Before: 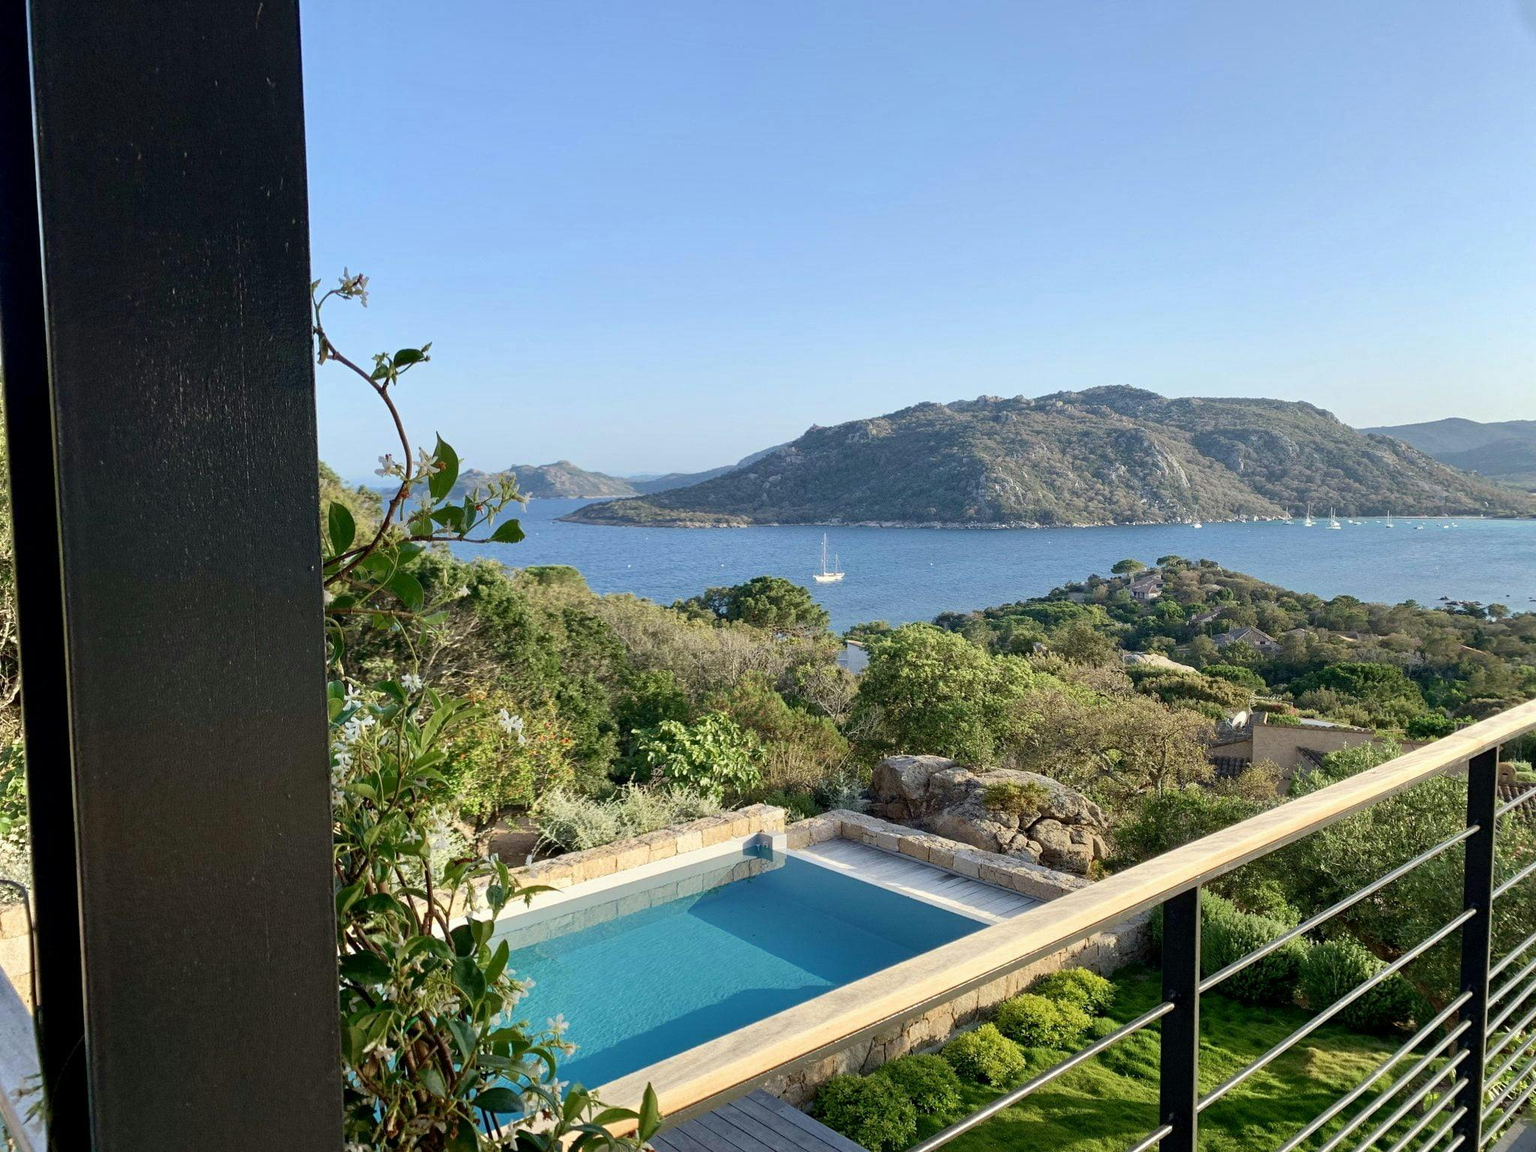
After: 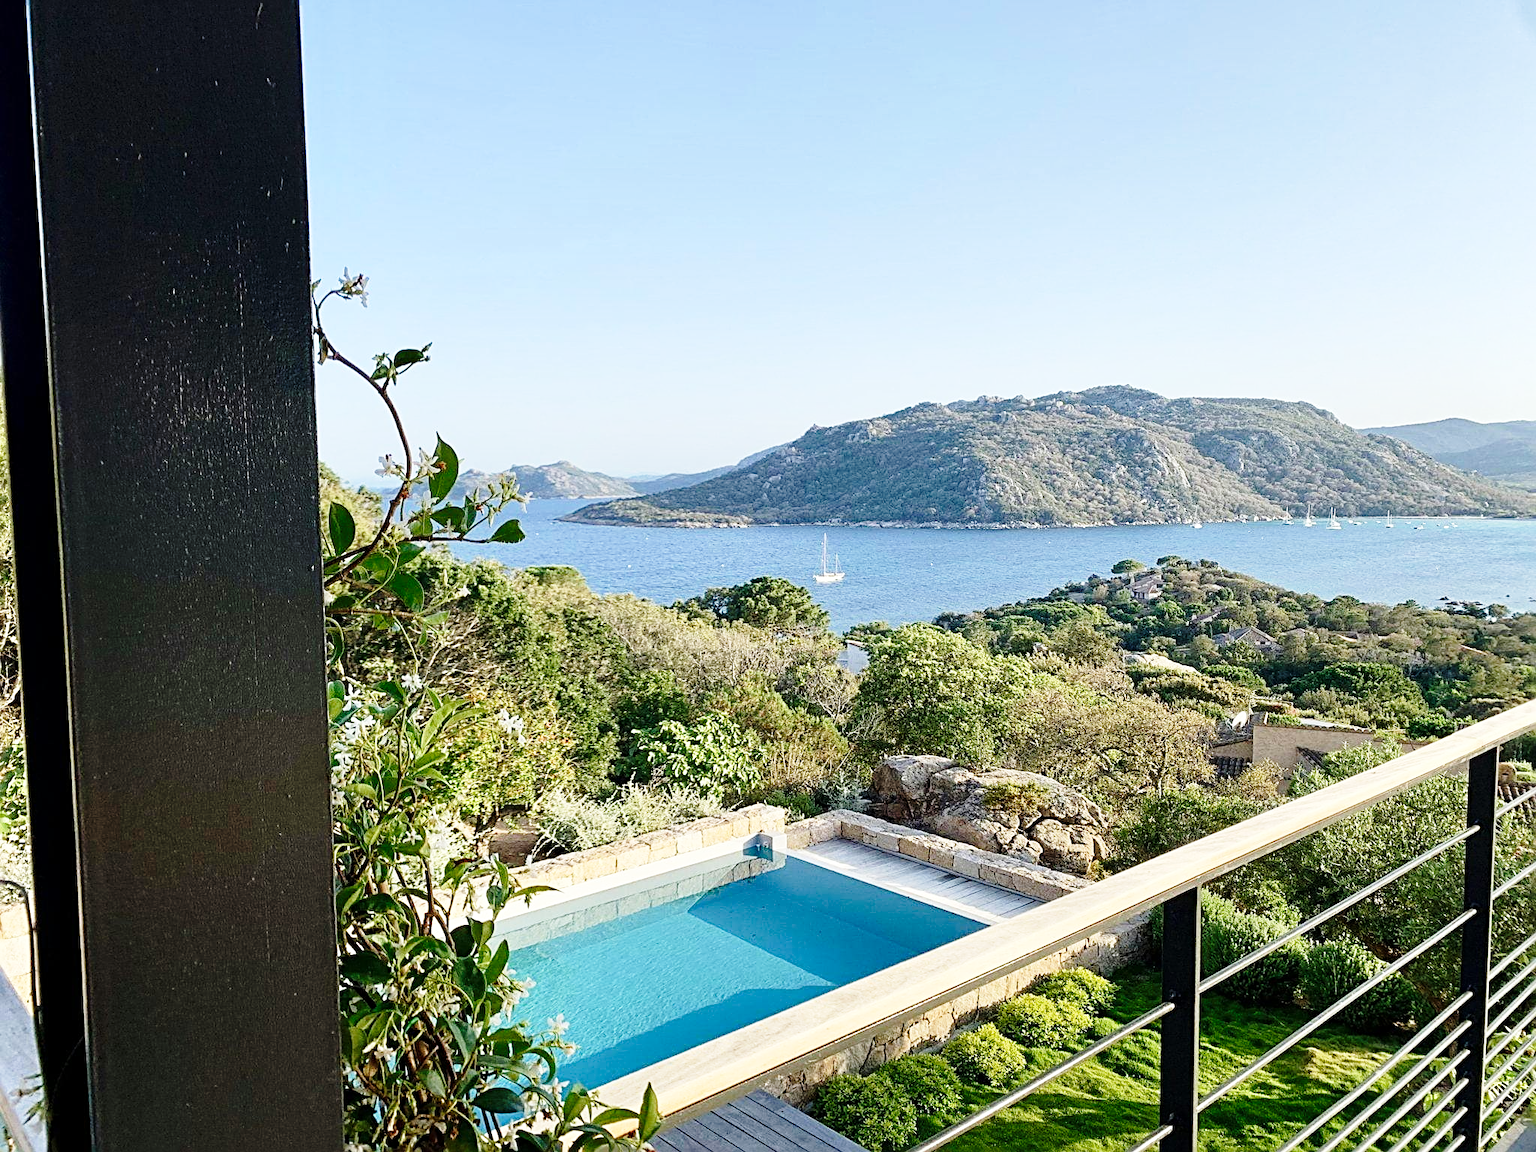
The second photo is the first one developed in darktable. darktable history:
base curve: curves: ch0 [(0, 0) (0.028, 0.03) (0.121, 0.232) (0.46, 0.748) (0.859, 0.968) (1, 1)], preserve colors none
sharpen: radius 2.603, amount 0.701
